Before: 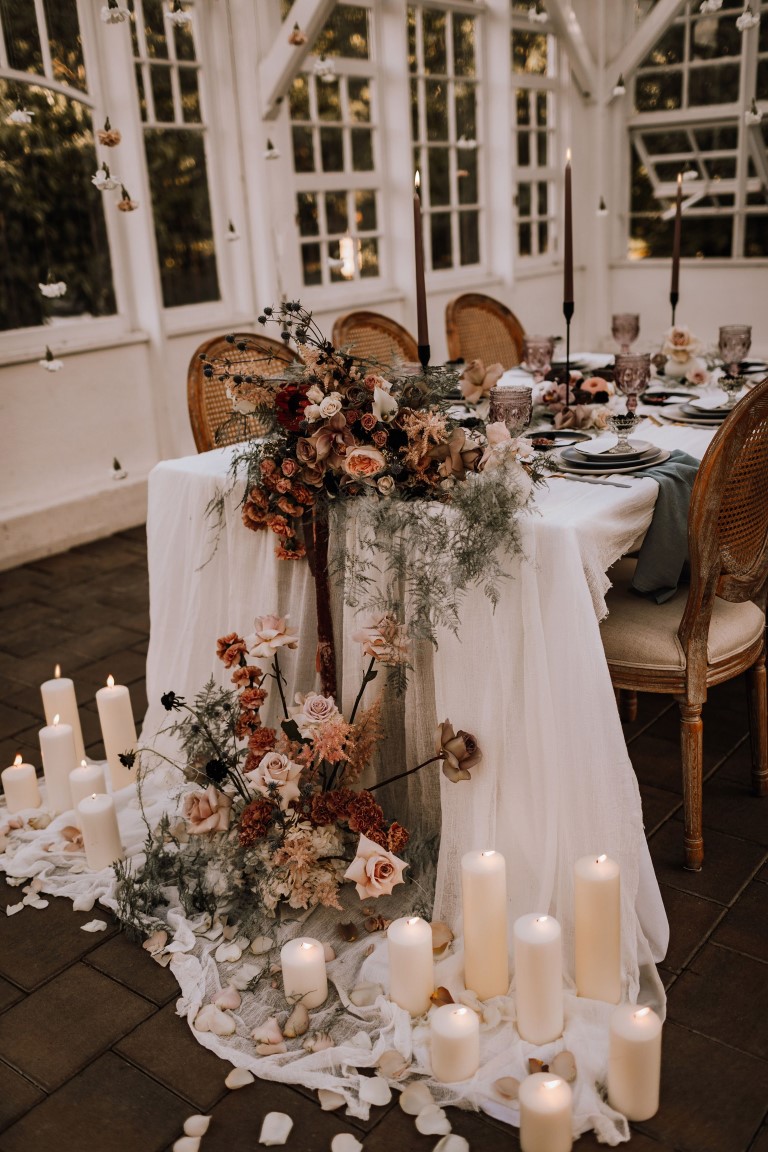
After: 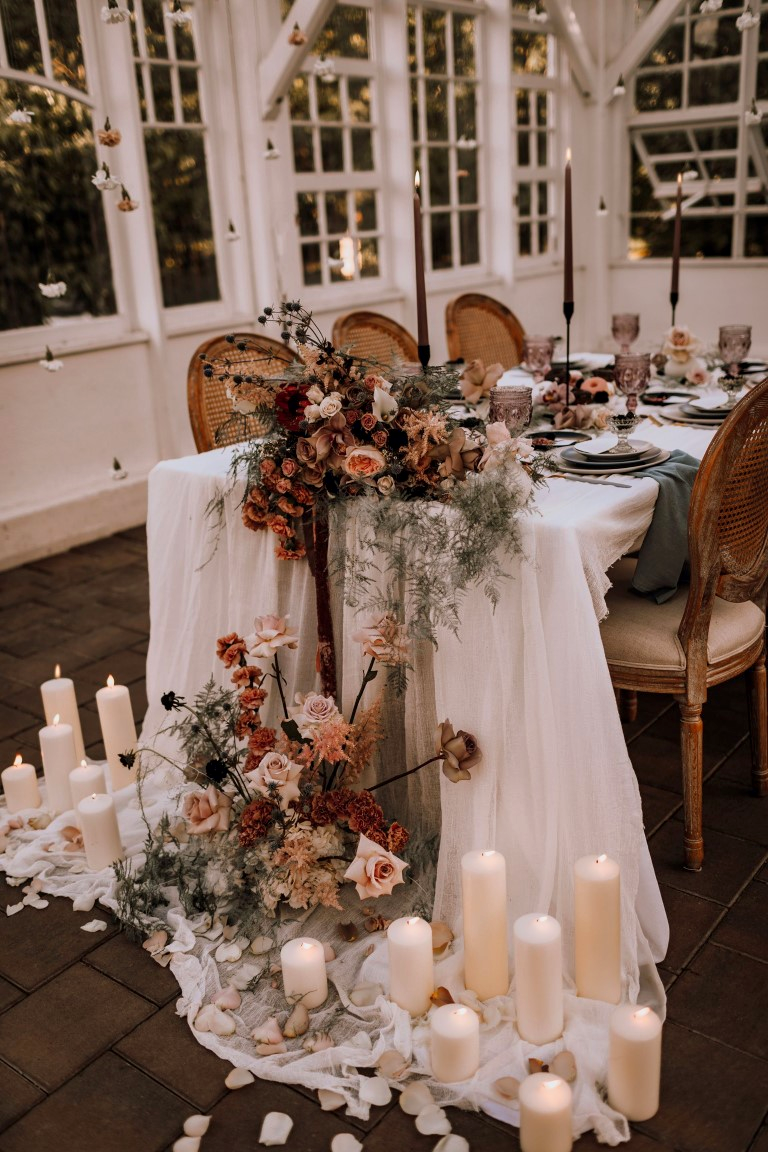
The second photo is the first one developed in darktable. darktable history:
tone curve: curves: ch0 [(0.013, 0) (0.061, 0.059) (0.239, 0.256) (0.502, 0.501) (0.683, 0.676) (0.761, 0.773) (0.858, 0.858) (0.987, 0.945)]; ch1 [(0, 0) (0.172, 0.123) (0.304, 0.267) (0.414, 0.395) (0.472, 0.473) (0.502, 0.502) (0.521, 0.528) (0.583, 0.595) (0.654, 0.673) (0.728, 0.761) (1, 1)]; ch2 [(0, 0) (0.411, 0.424) (0.485, 0.476) (0.502, 0.501) (0.553, 0.557) (0.57, 0.576) (1, 1)], color space Lab, independent channels
